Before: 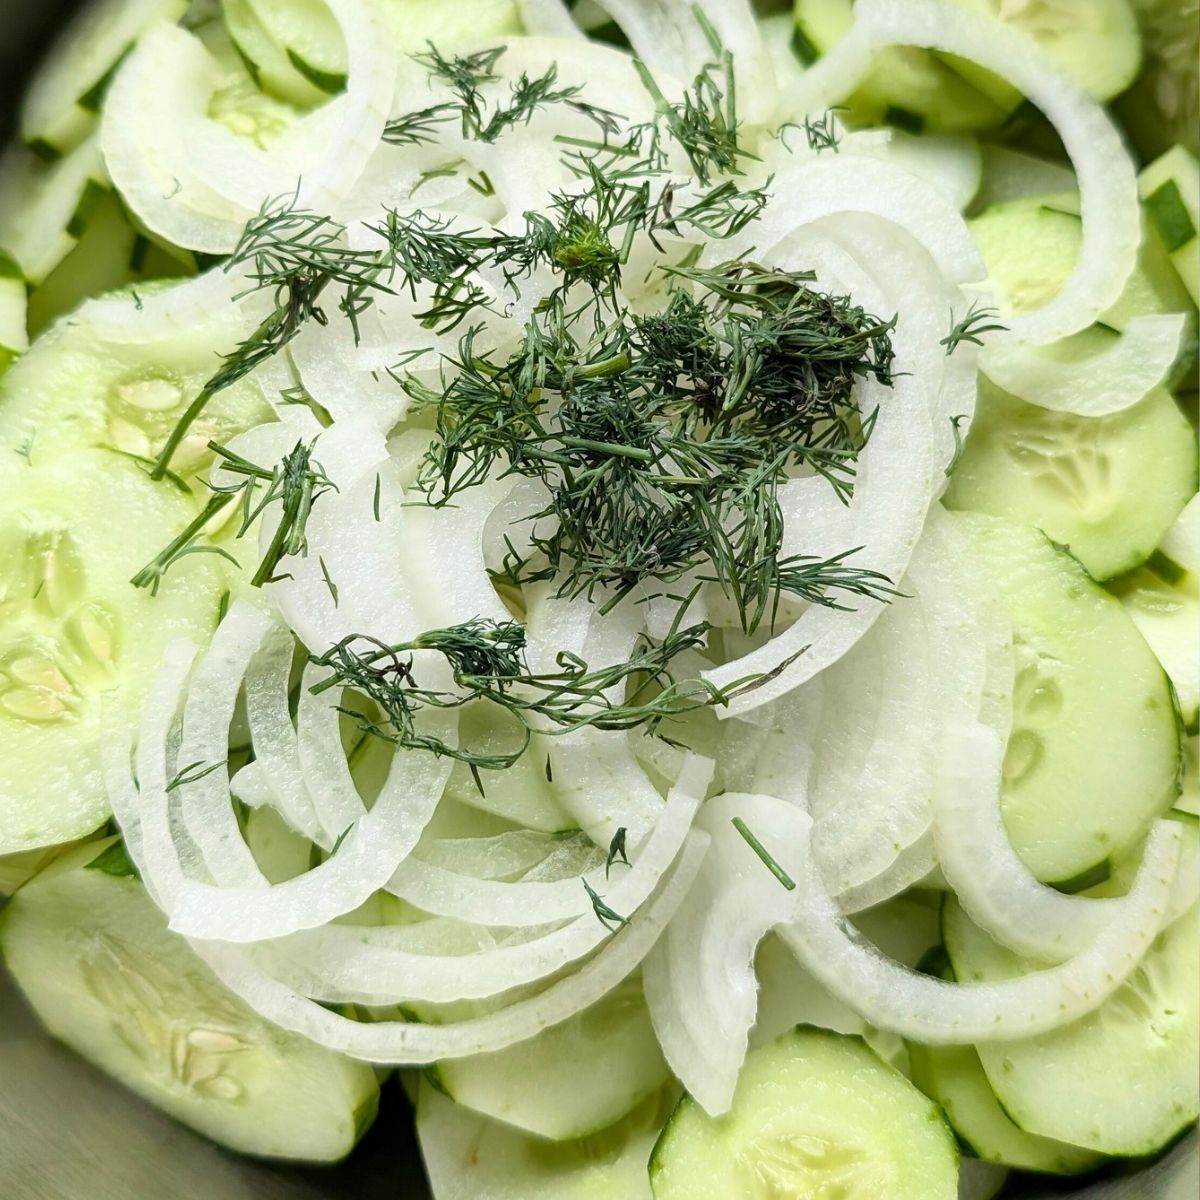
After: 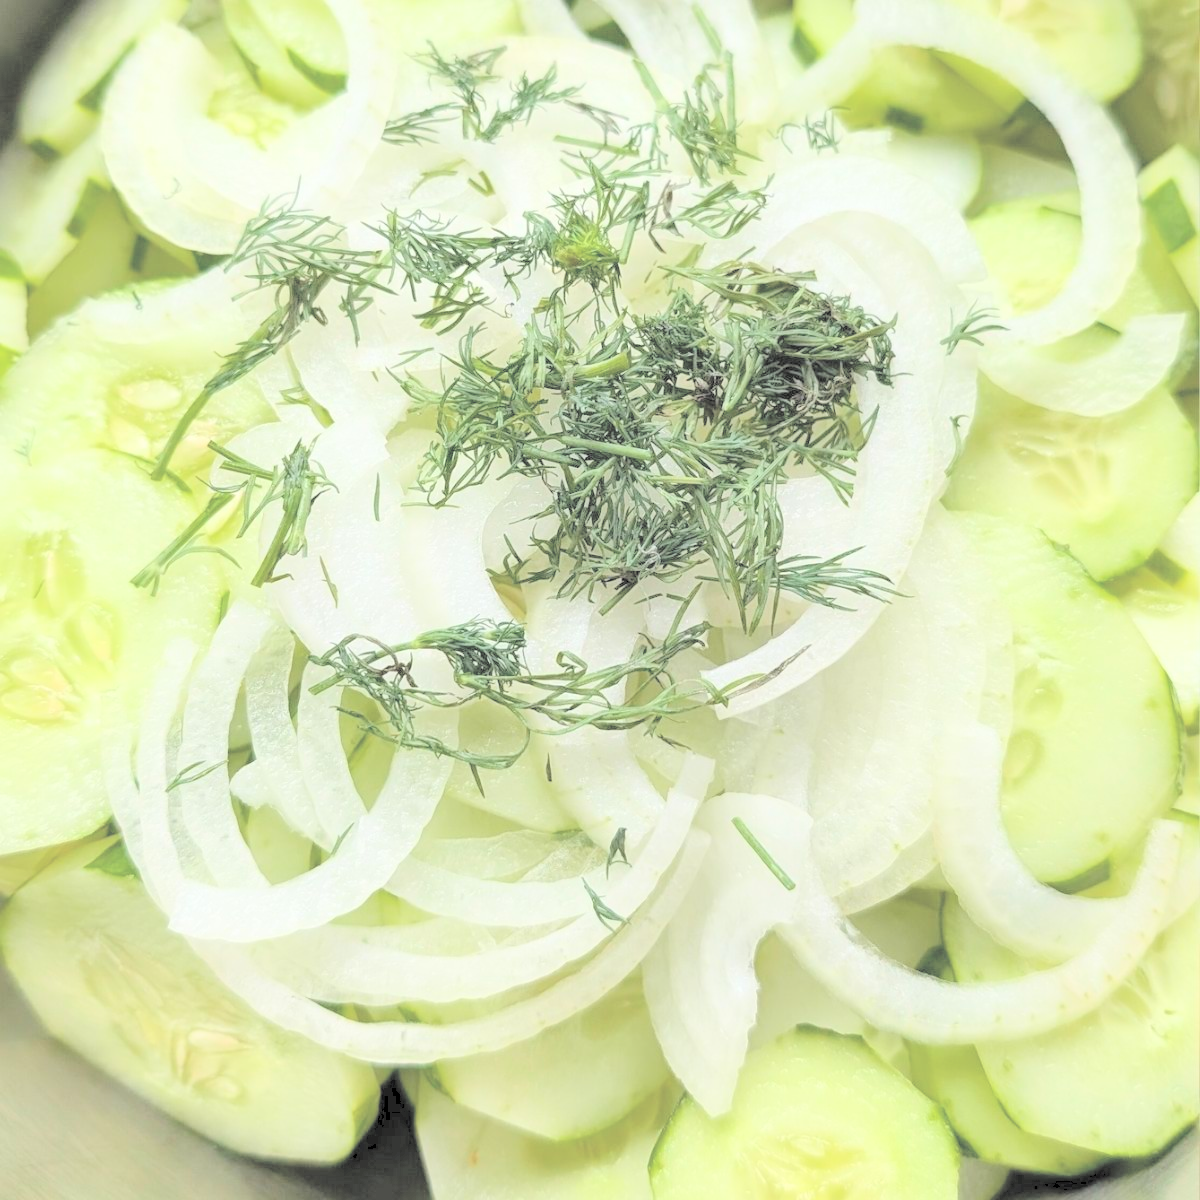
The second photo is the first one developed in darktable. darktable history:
contrast brightness saturation: brightness 0.998
